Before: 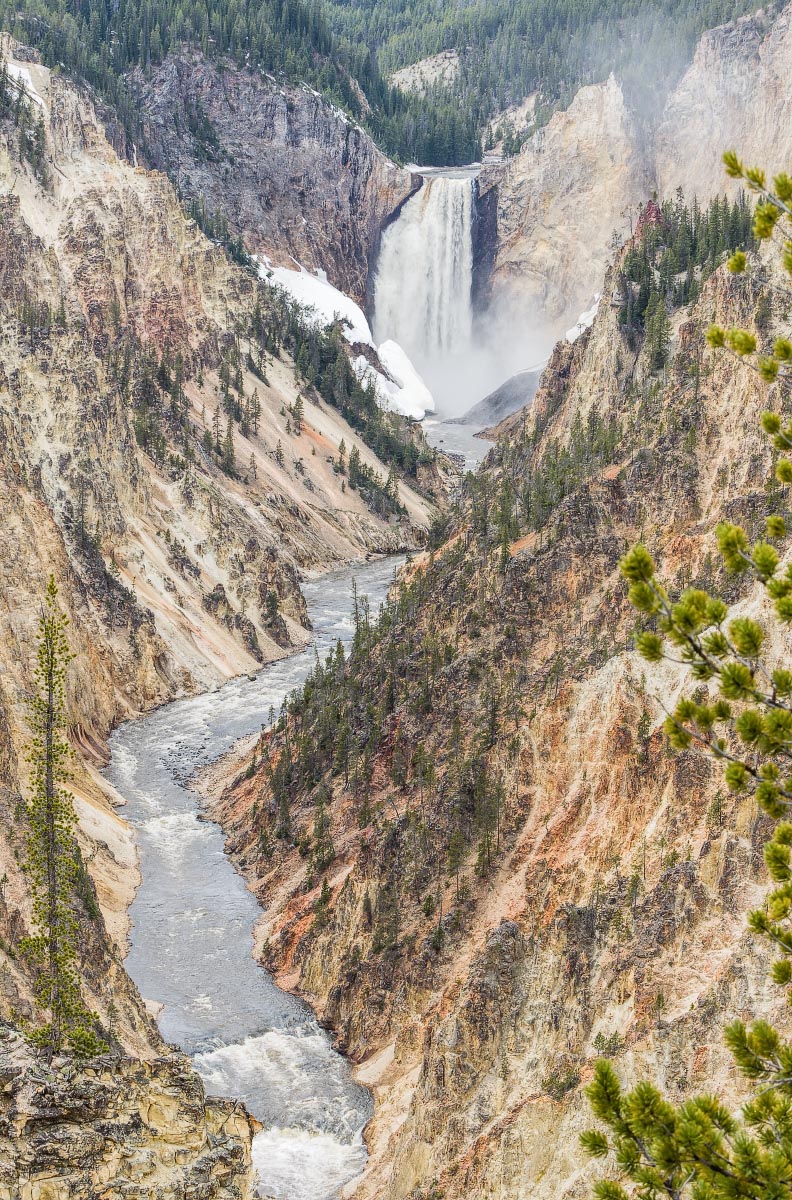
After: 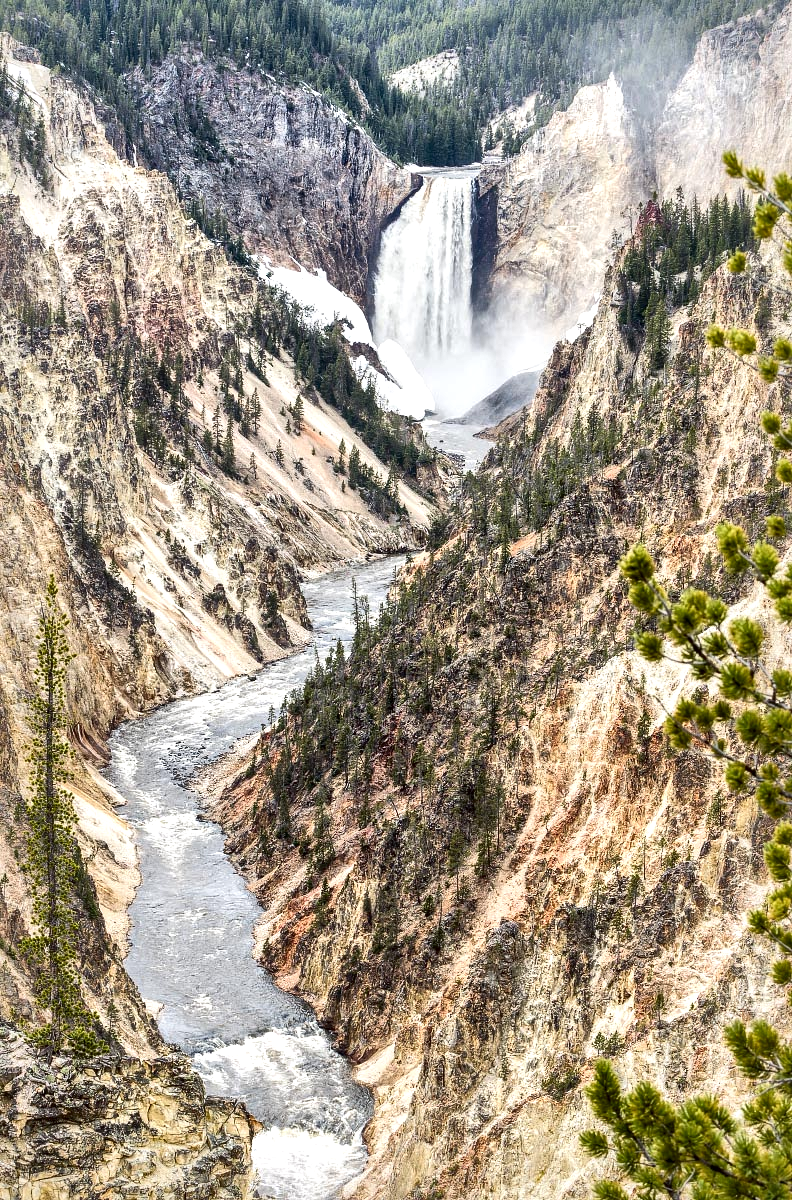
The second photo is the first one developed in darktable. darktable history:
exposure: exposure 0.124 EV, compensate highlight preservation false
local contrast: mode bilateral grid, contrast 44, coarseness 69, detail 213%, midtone range 0.2
